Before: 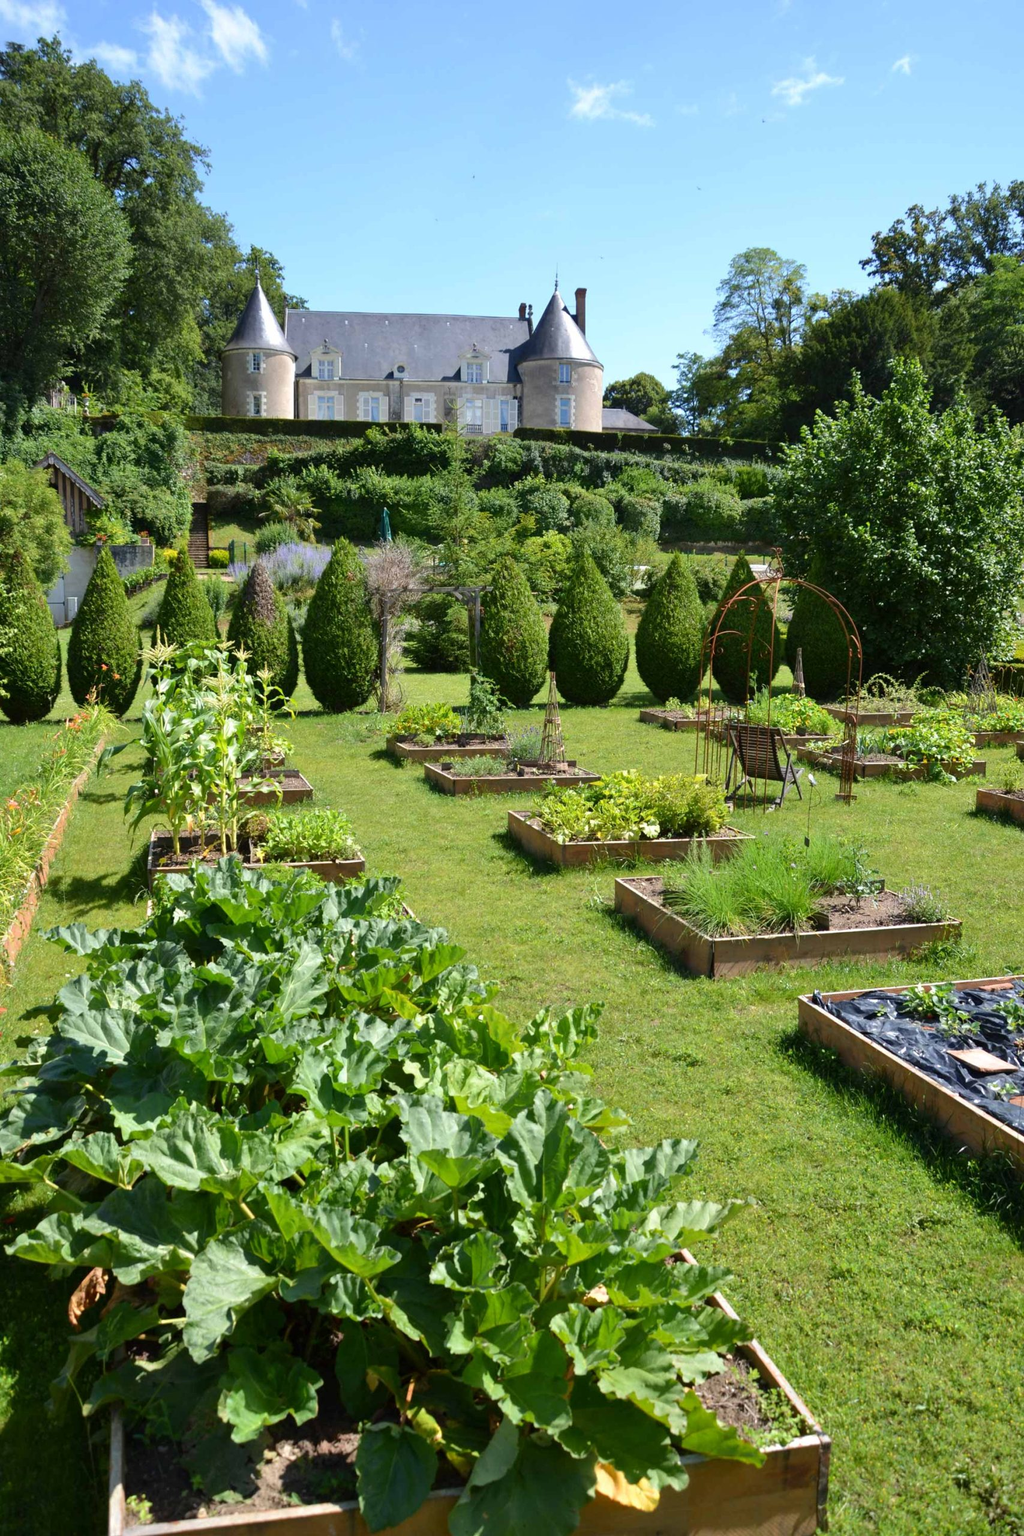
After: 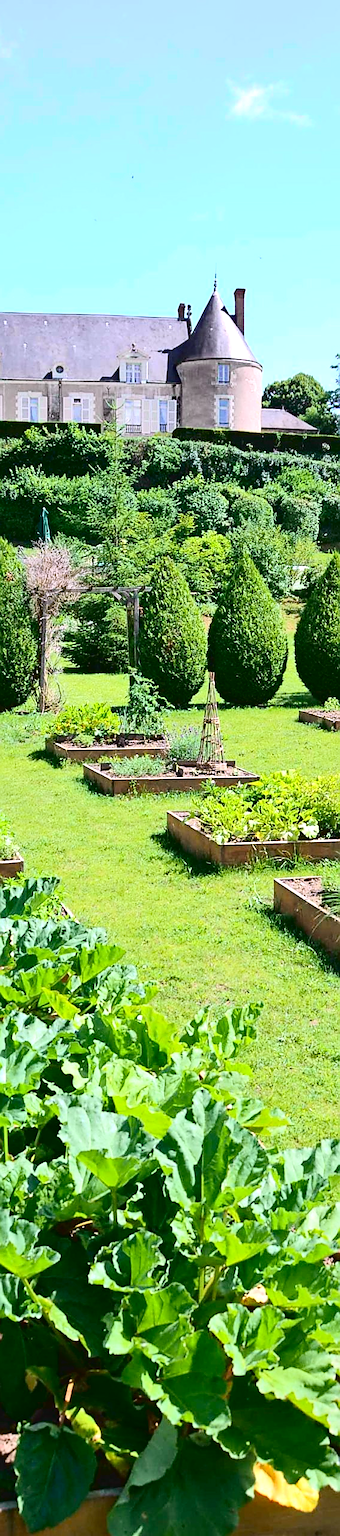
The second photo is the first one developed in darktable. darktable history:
white balance: red 1.009, blue 0.985
exposure: exposure 0.376 EV, compensate highlight preservation false
sharpen: radius 1.4, amount 1.25, threshold 0.7
color calibration: illuminant custom, x 0.363, y 0.385, temperature 4528.03 K
crop: left 33.36%, right 33.36%
haze removal: compatibility mode true, adaptive false
tone curve: curves: ch0 [(0, 0.036) (0.037, 0.042) (0.167, 0.143) (0.433, 0.502) (0.531, 0.637) (0.696, 0.825) (0.856, 0.92) (1, 0.98)]; ch1 [(0, 0) (0.424, 0.383) (0.482, 0.459) (0.501, 0.5) (0.522, 0.526) (0.559, 0.563) (0.604, 0.646) (0.715, 0.729) (1, 1)]; ch2 [(0, 0) (0.369, 0.388) (0.45, 0.48) (0.499, 0.502) (0.504, 0.504) (0.512, 0.526) (0.581, 0.595) (0.708, 0.786) (1, 1)], color space Lab, independent channels, preserve colors none
contrast brightness saturation: saturation -0.04
